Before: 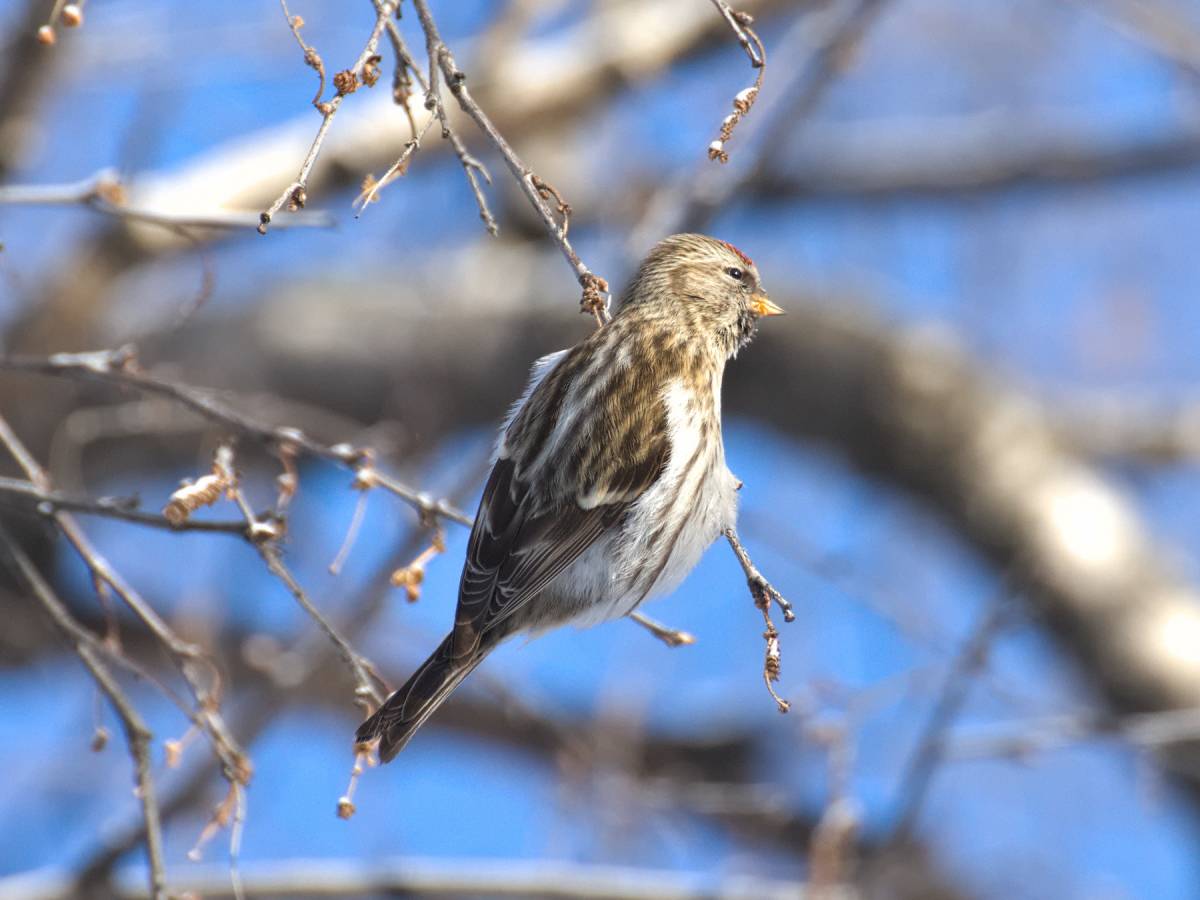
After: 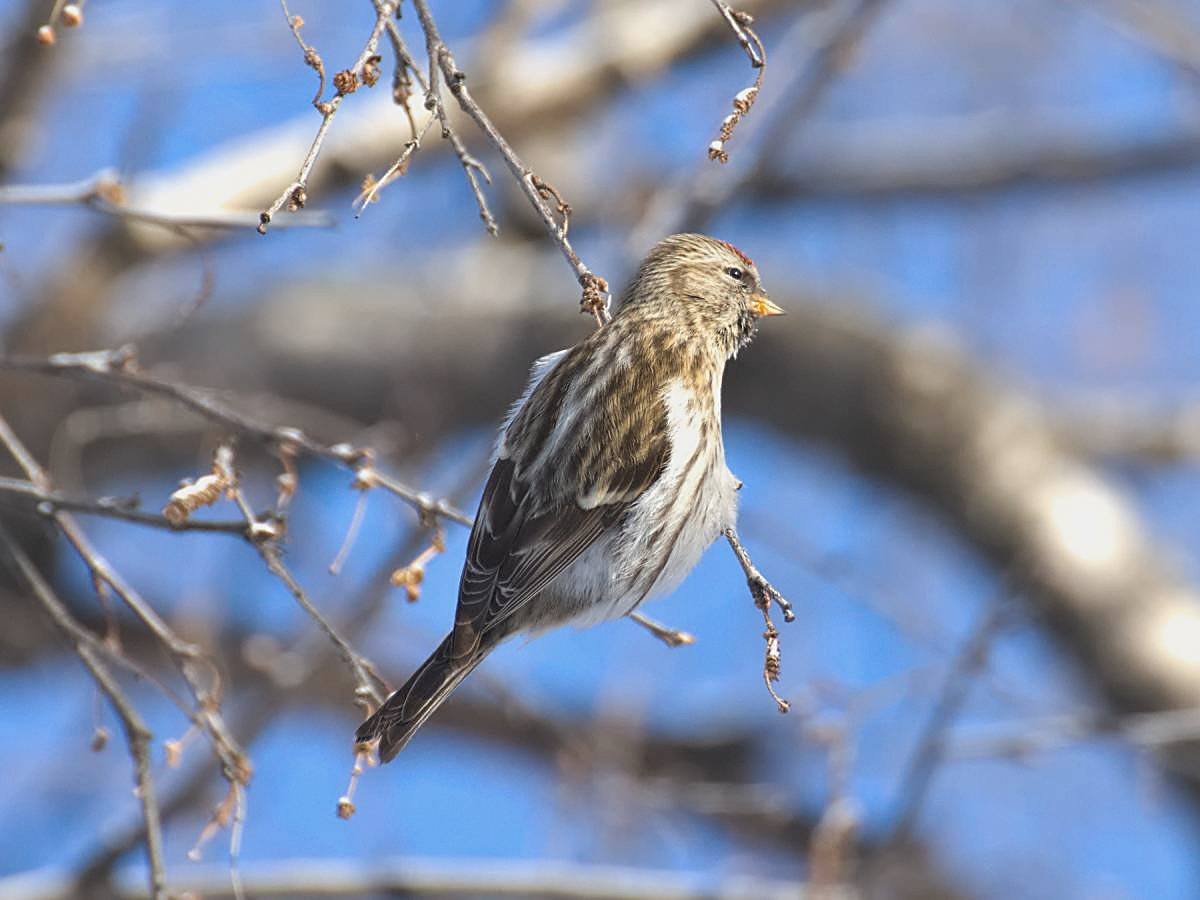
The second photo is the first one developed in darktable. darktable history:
sharpen: on, module defaults
contrast brightness saturation: contrast -0.103, saturation -0.082
